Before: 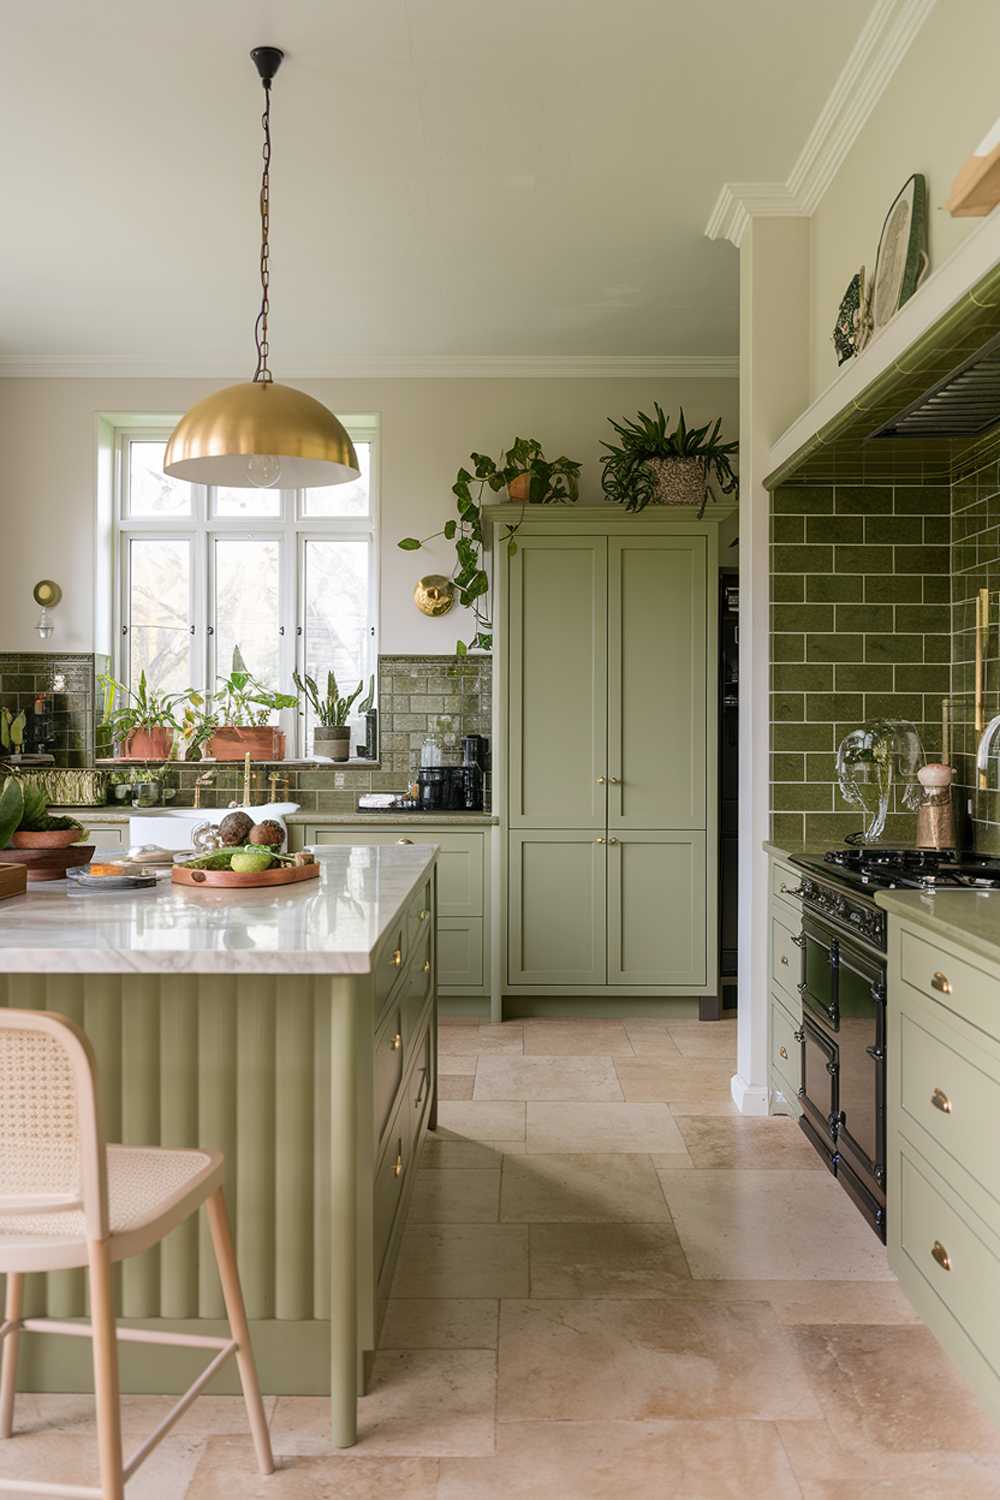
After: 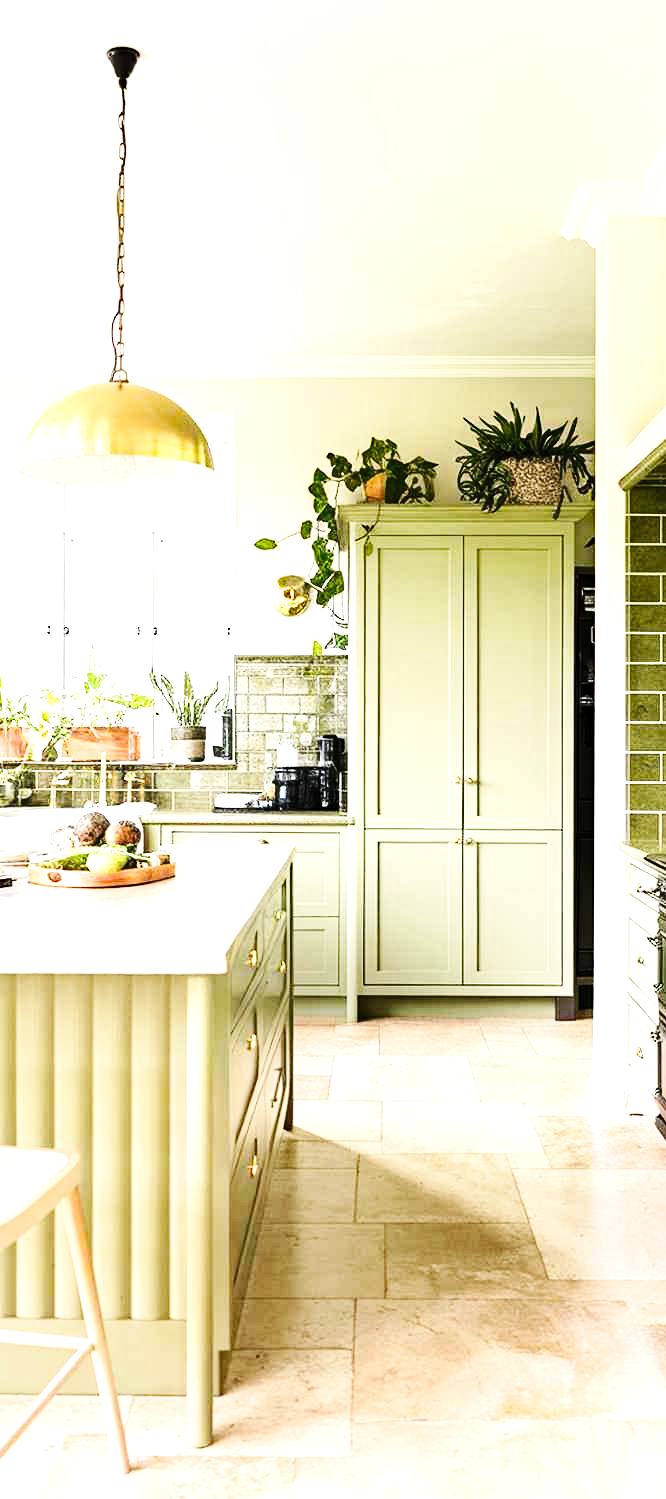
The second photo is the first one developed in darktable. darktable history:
crop and rotate: left 14.436%, right 18.898%
tone equalizer: -8 EV -0.75 EV, -7 EV -0.7 EV, -6 EV -0.6 EV, -5 EV -0.4 EV, -3 EV 0.4 EV, -2 EV 0.6 EV, -1 EV 0.7 EV, +0 EV 0.75 EV, edges refinement/feathering 500, mask exposure compensation -1.57 EV, preserve details no
haze removal: compatibility mode true, adaptive false
base curve: curves: ch0 [(0, 0) (0.032, 0.025) (0.121, 0.166) (0.206, 0.329) (0.605, 0.79) (1, 1)], preserve colors none
exposure: black level correction 0, exposure 1.2 EV, compensate highlight preservation false
